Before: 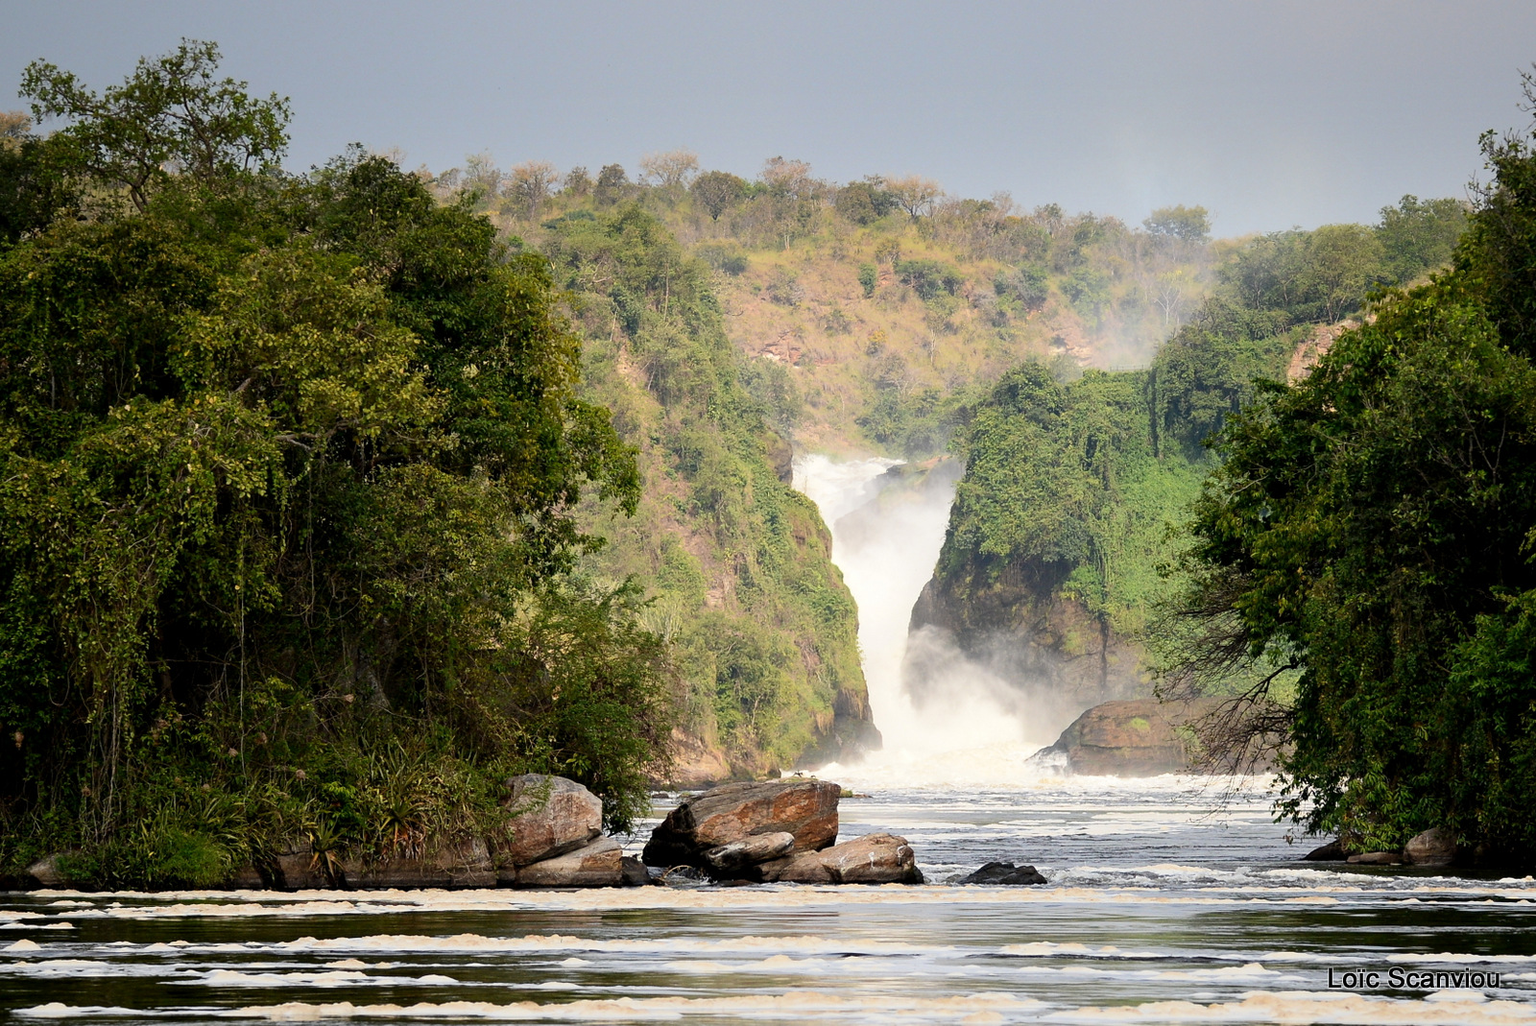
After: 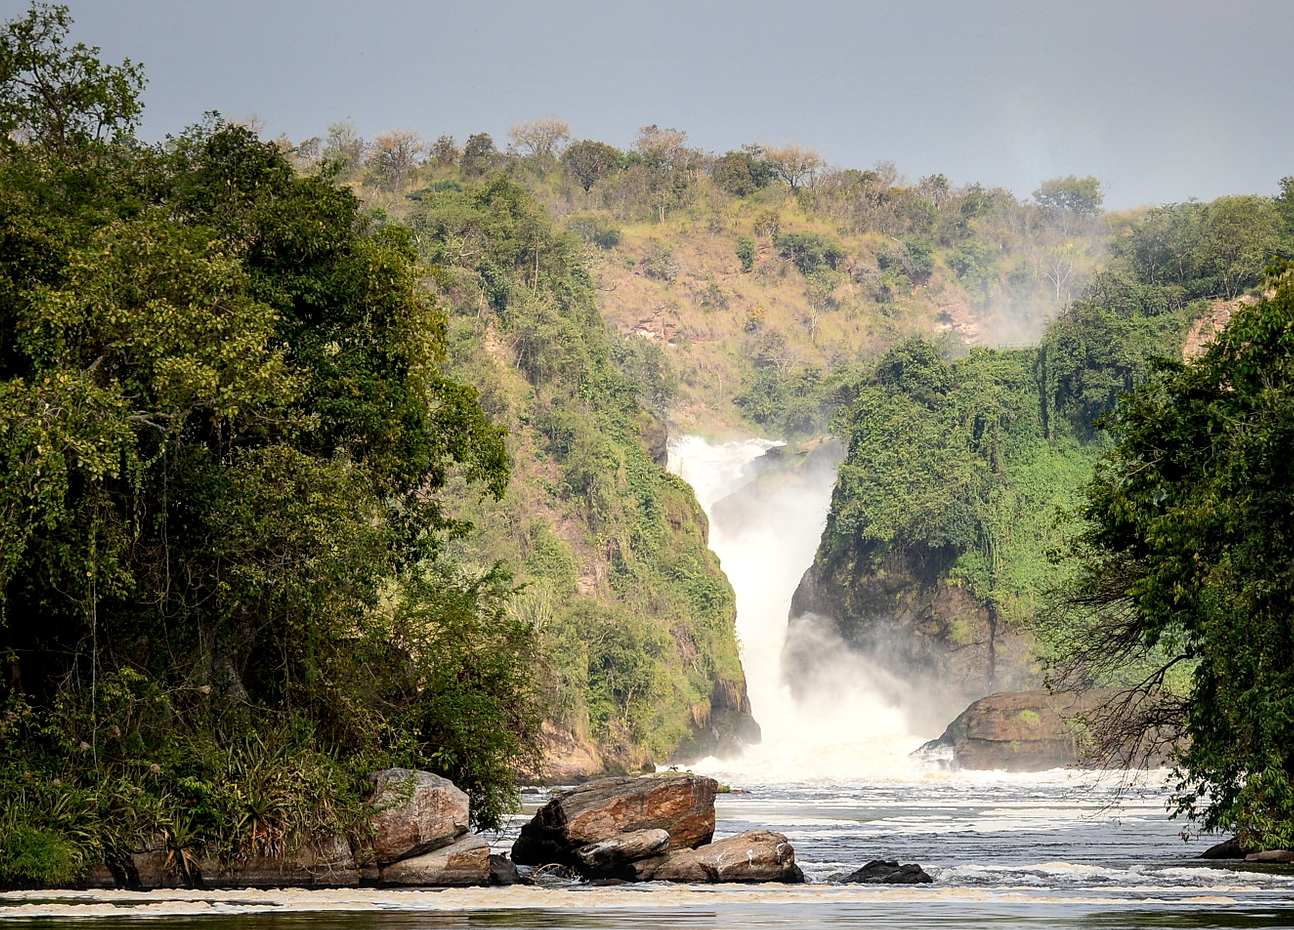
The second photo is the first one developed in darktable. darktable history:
crop: left 9.935%, top 3.567%, right 9.16%, bottom 9.377%
tone equalizer: edges refinement/feathering 500, mask exposure compensation -1.57 EV, preserve details no
local contrast: on, module defaults
sharpen: radius 1.048
